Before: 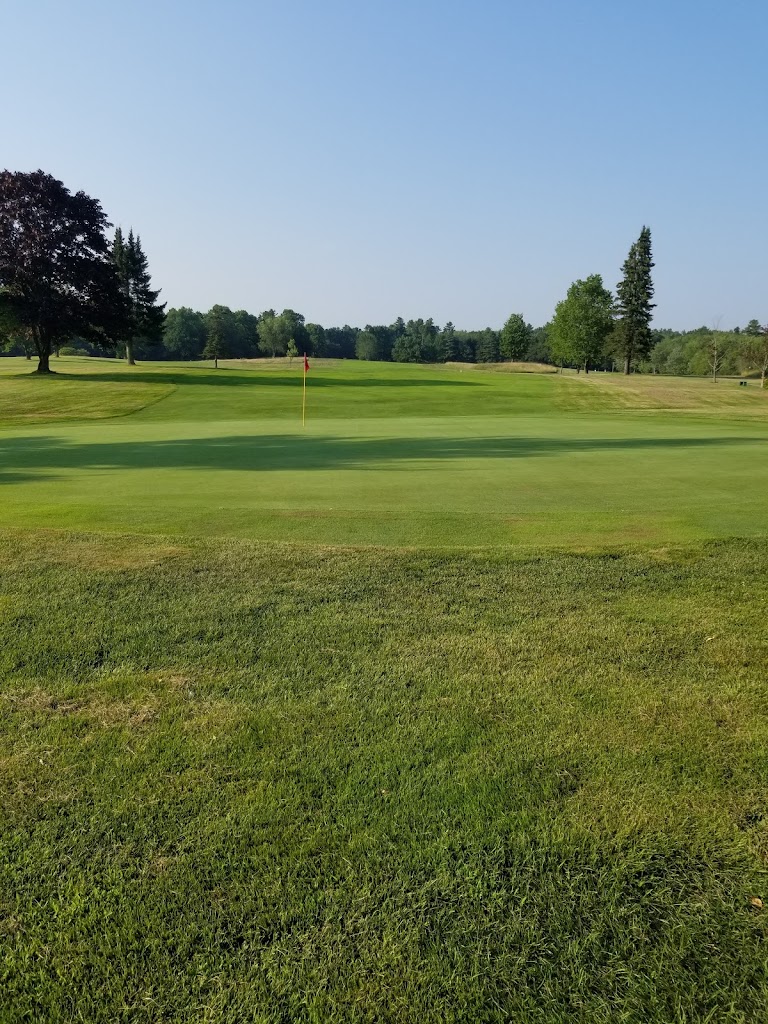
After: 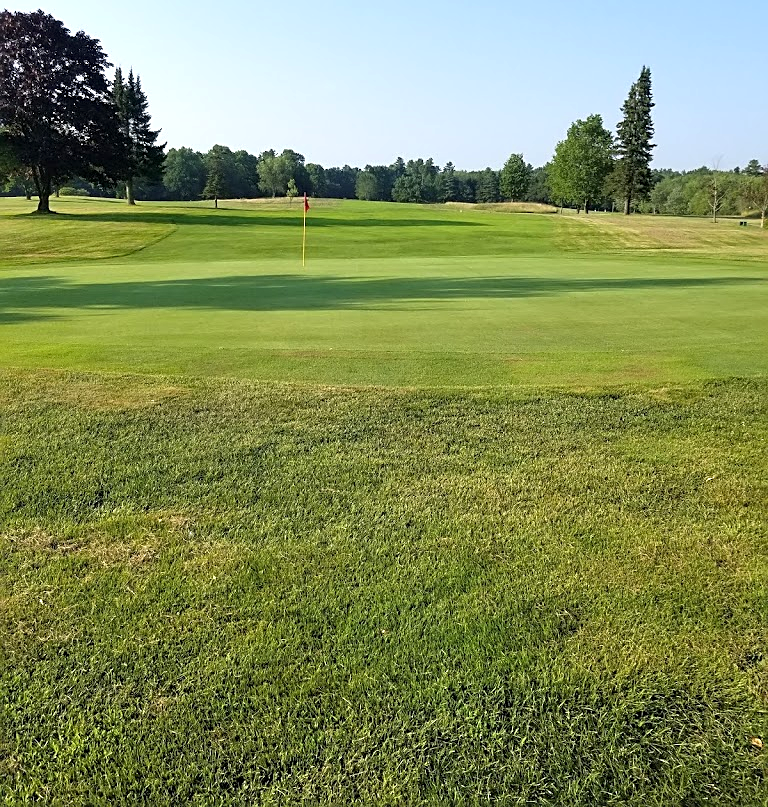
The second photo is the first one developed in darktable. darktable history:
exposure: exposure 0.6 EV, compensate highlight preservation false
sharpen: on, module defaults
crop and rotate: top 15.714%, bottom 5.405%
